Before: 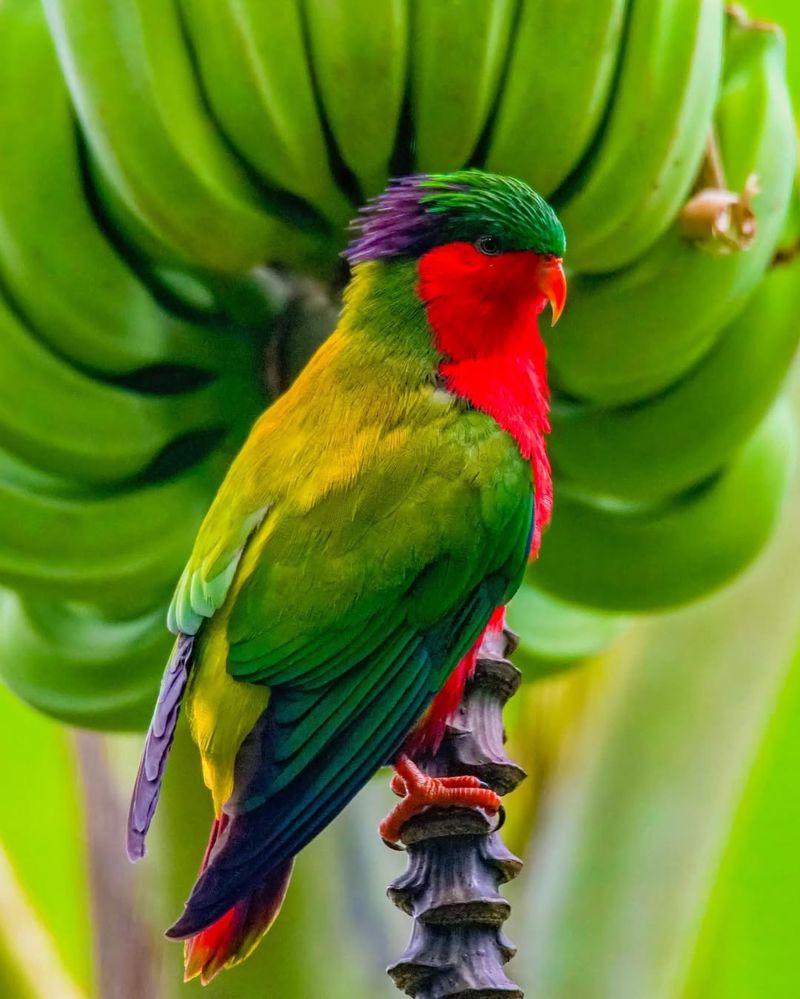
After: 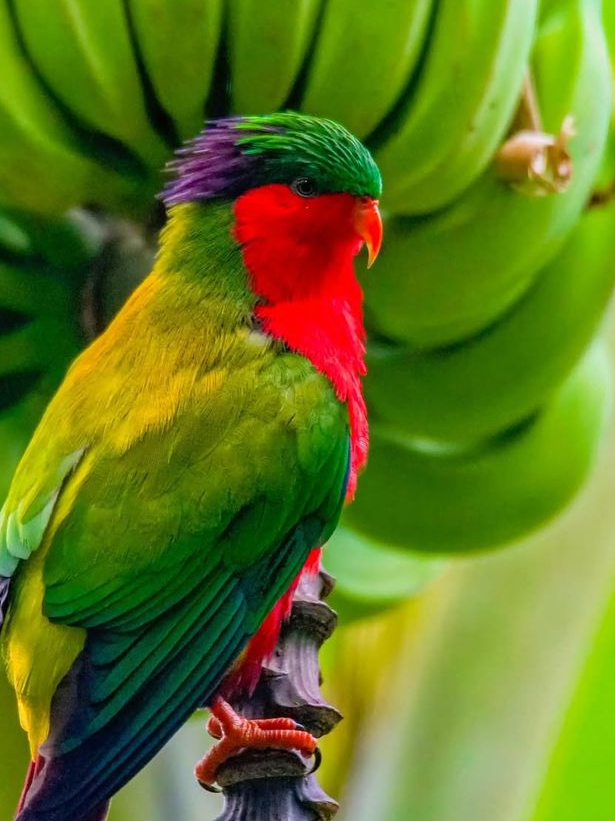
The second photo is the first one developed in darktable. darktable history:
crop: left 23.066%, top 5.857%, bottom 11.873%
